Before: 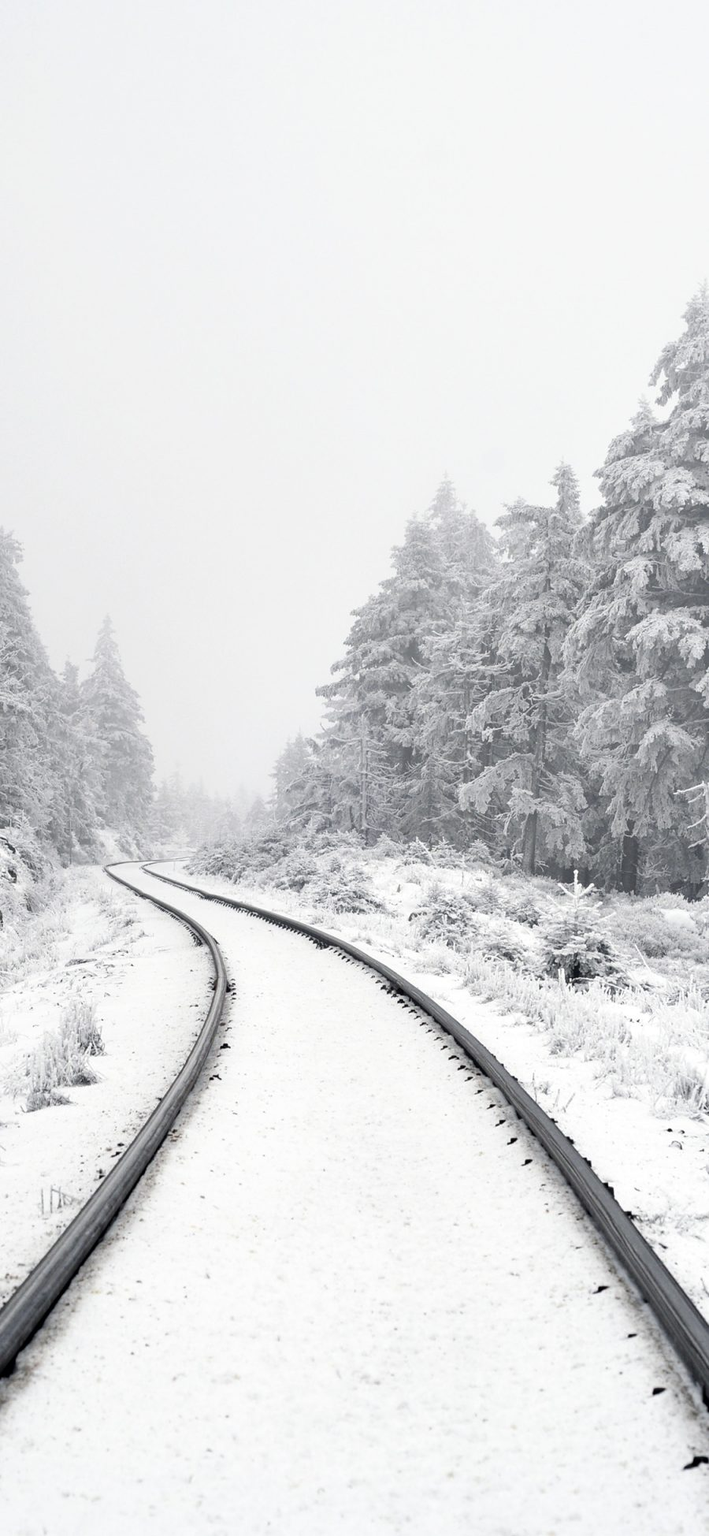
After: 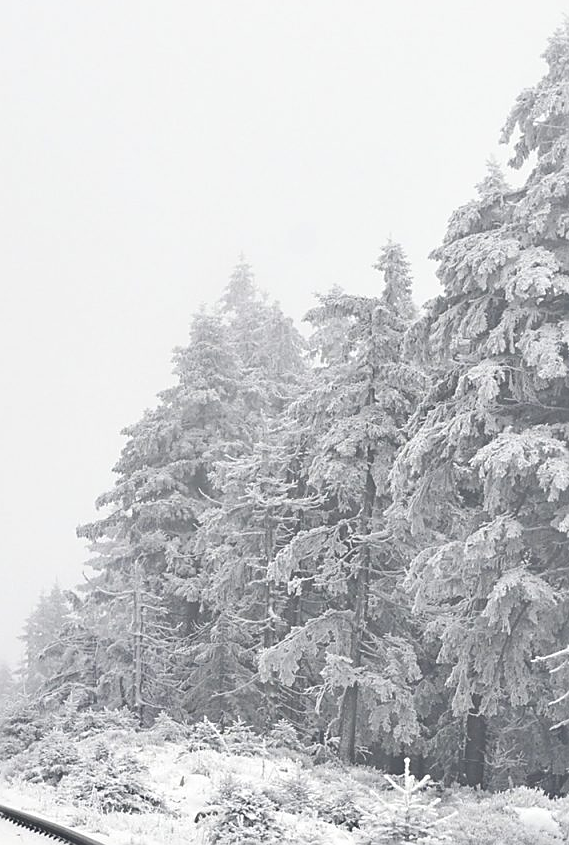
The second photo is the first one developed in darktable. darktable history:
tone equalizer: -7 EV 0.162 EV, -6 EV 0.605 EV, -5 EV 1.17 EV, -4 EV 1.31 EV, -3 EV 1.13 EV, -2 EV 0.6 EV, -1 EV 0.157 EV
sharpen: amount 0.491
crop: left 36.034%, top 17.797%, right 0.711%, bottom 38.807%
